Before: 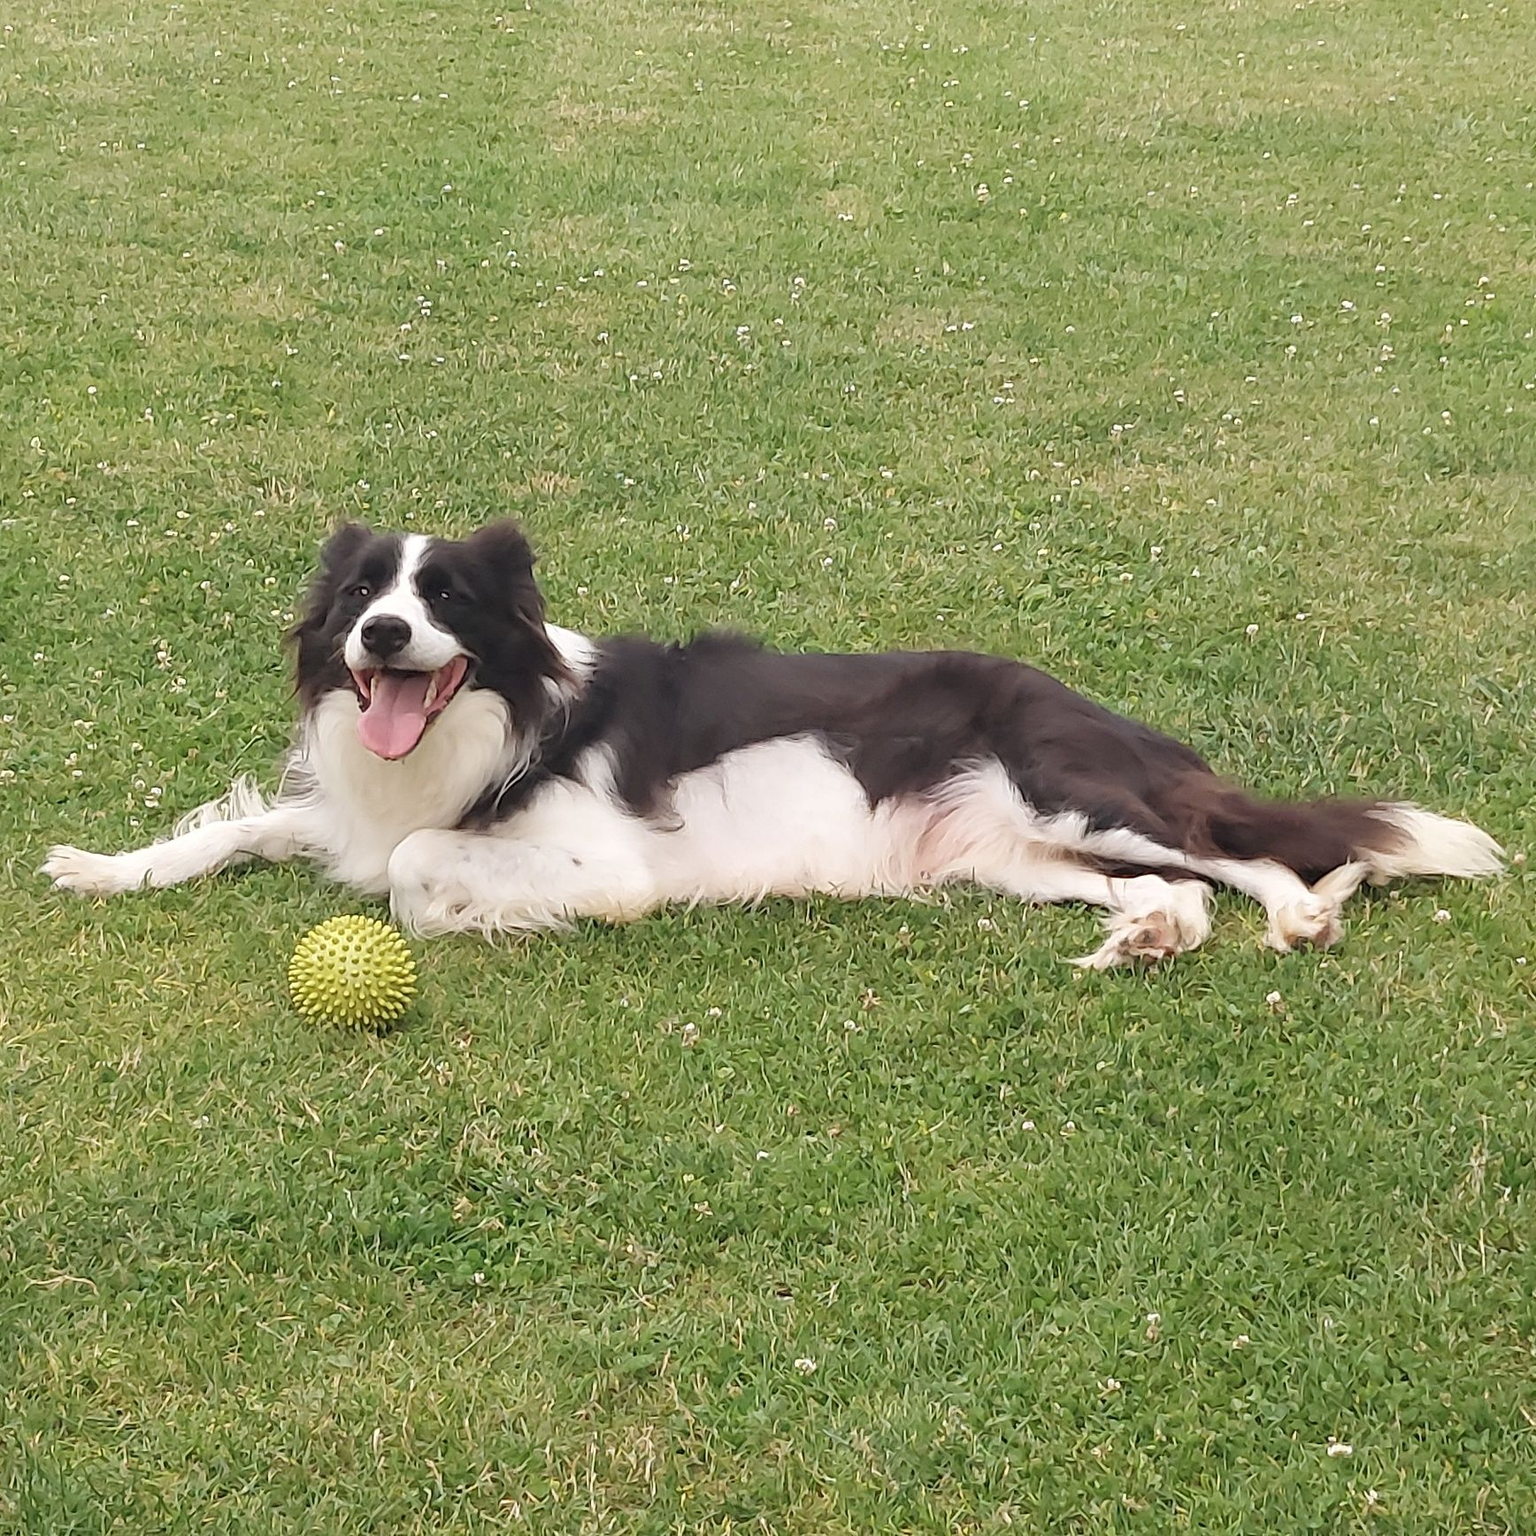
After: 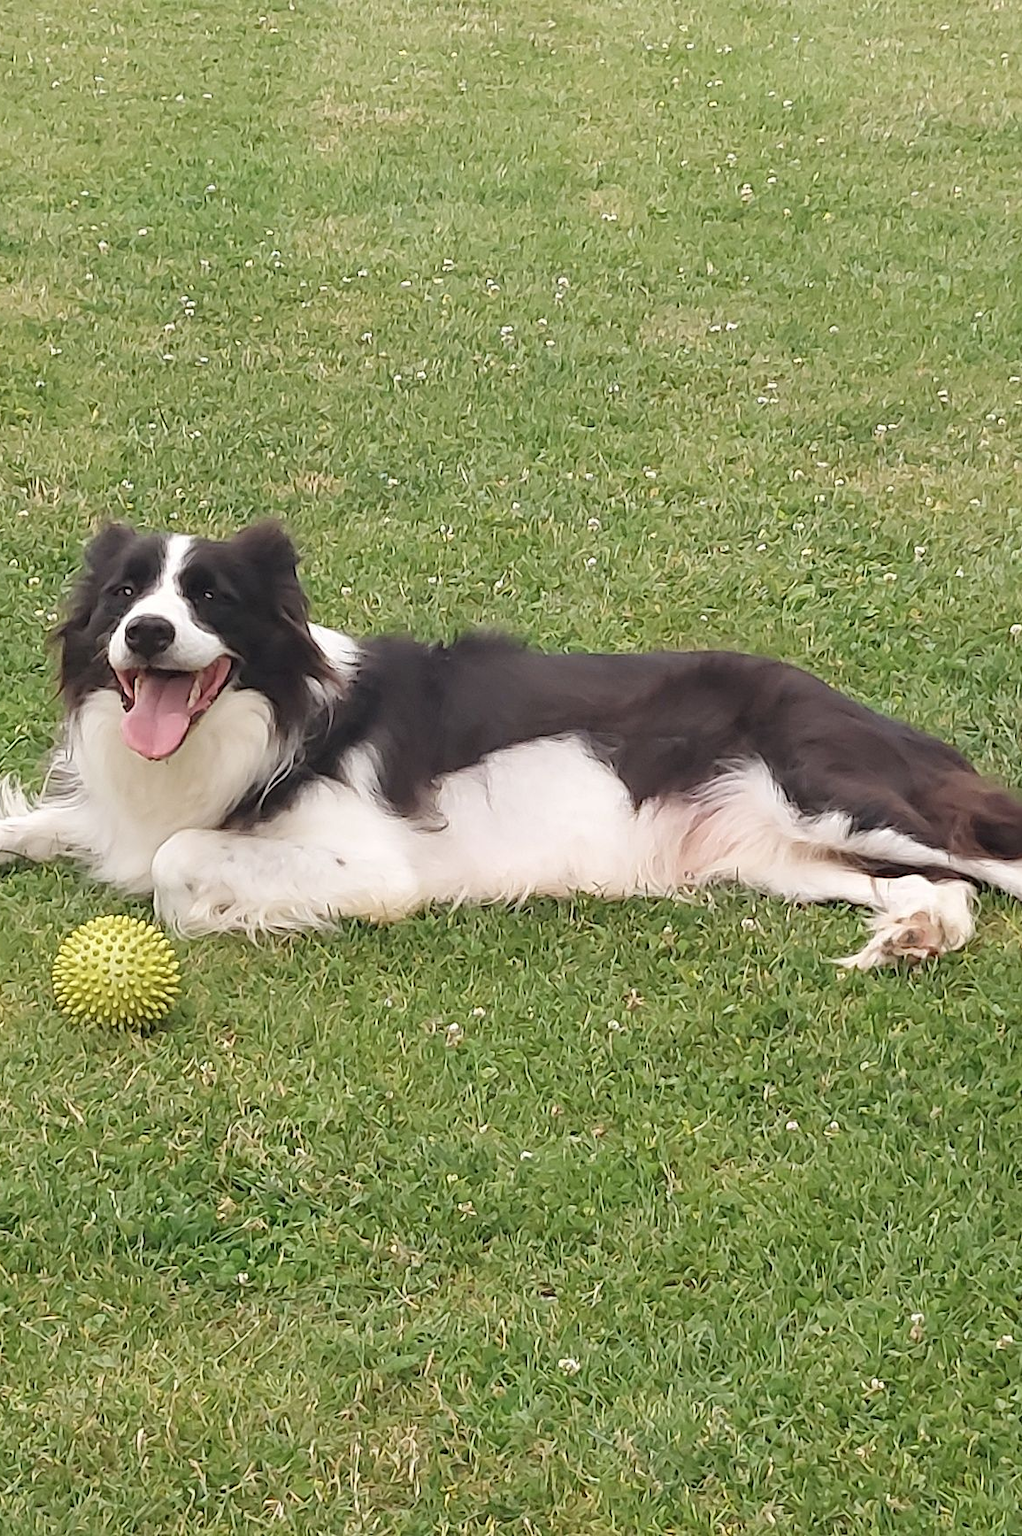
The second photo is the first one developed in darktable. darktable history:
crop and rotate: left 15.394%, right 17.983%
